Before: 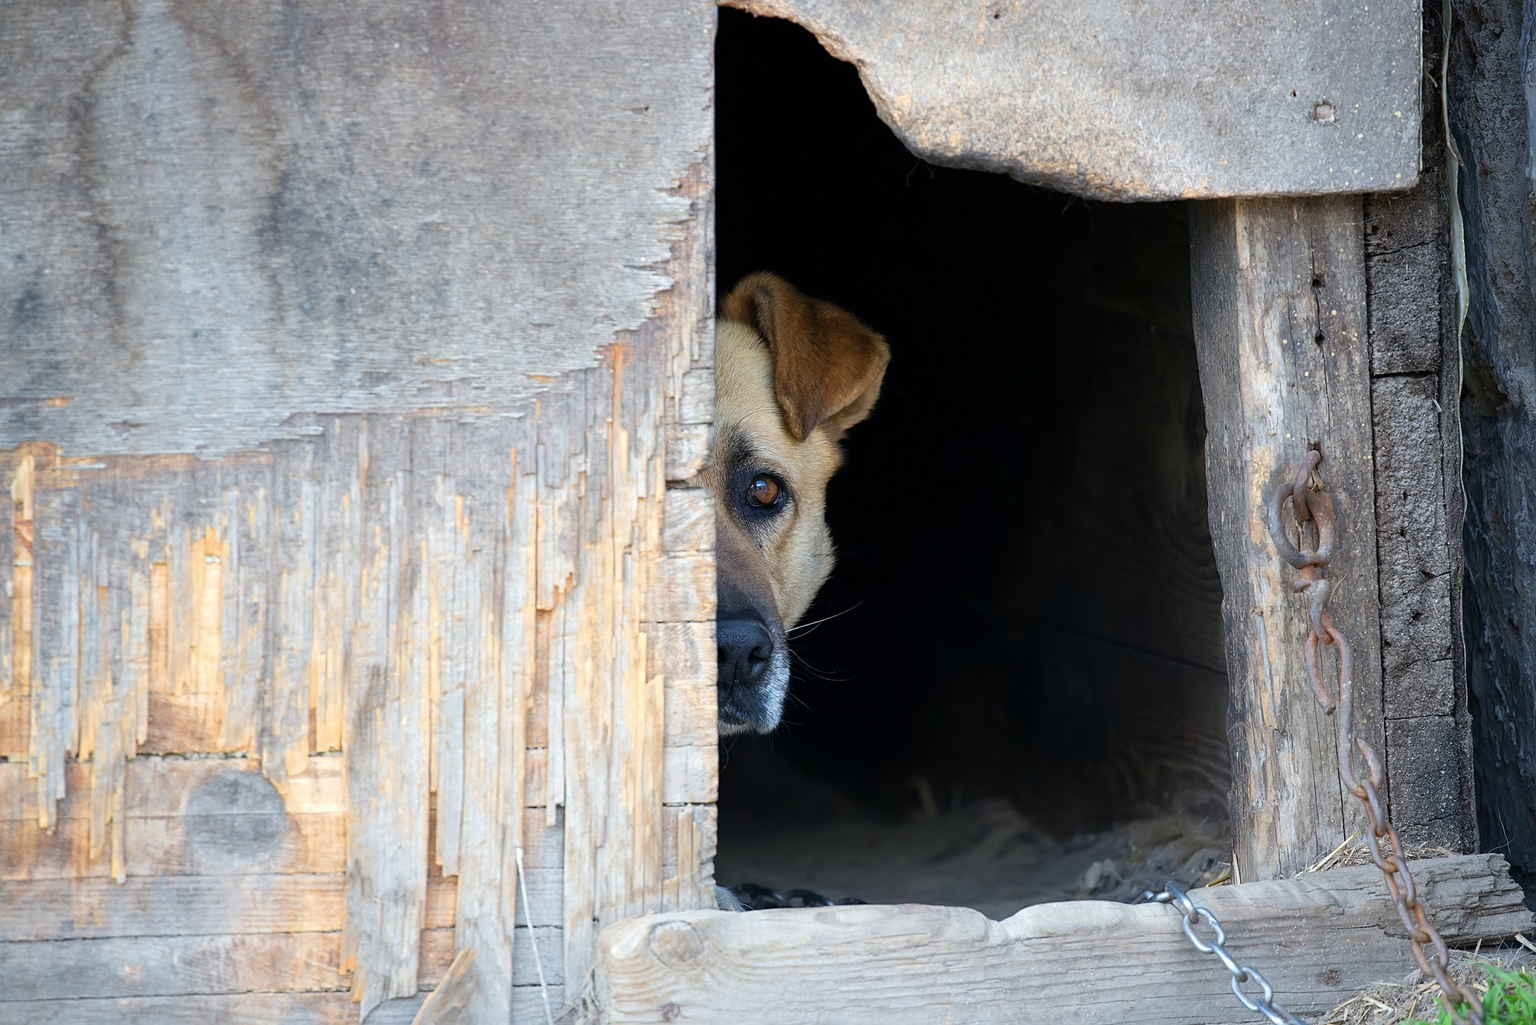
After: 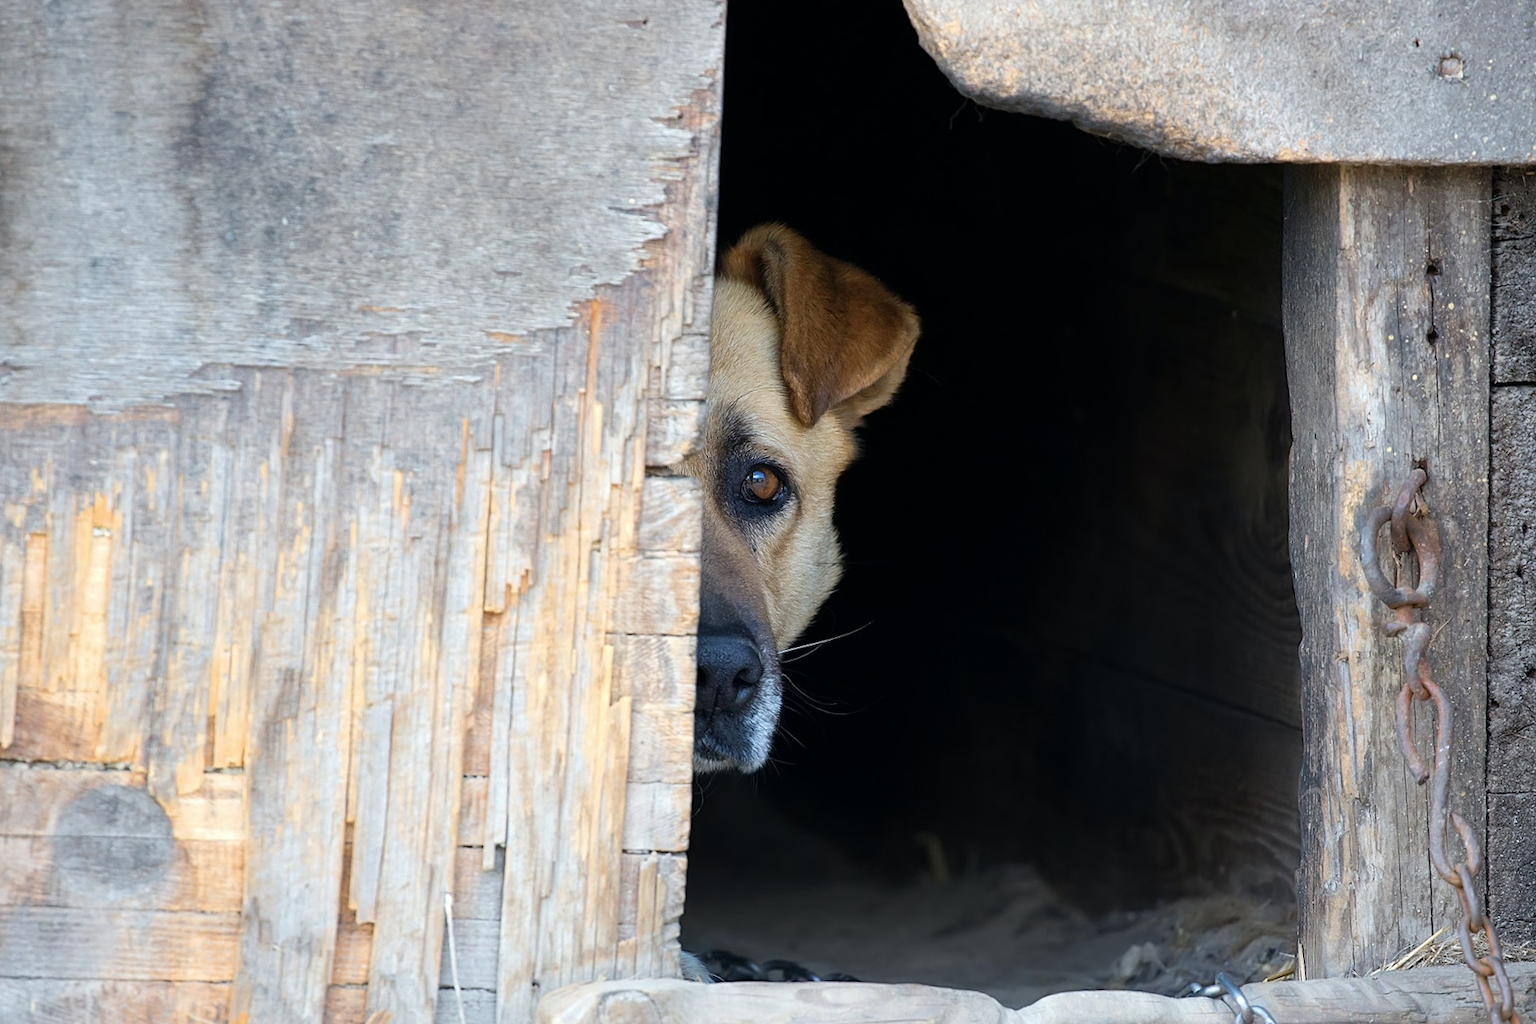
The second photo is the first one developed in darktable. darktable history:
crop and rotate: angle -2.89°, left 5.143%, top 5.217%, right 4.704%, bottom 4.631%
